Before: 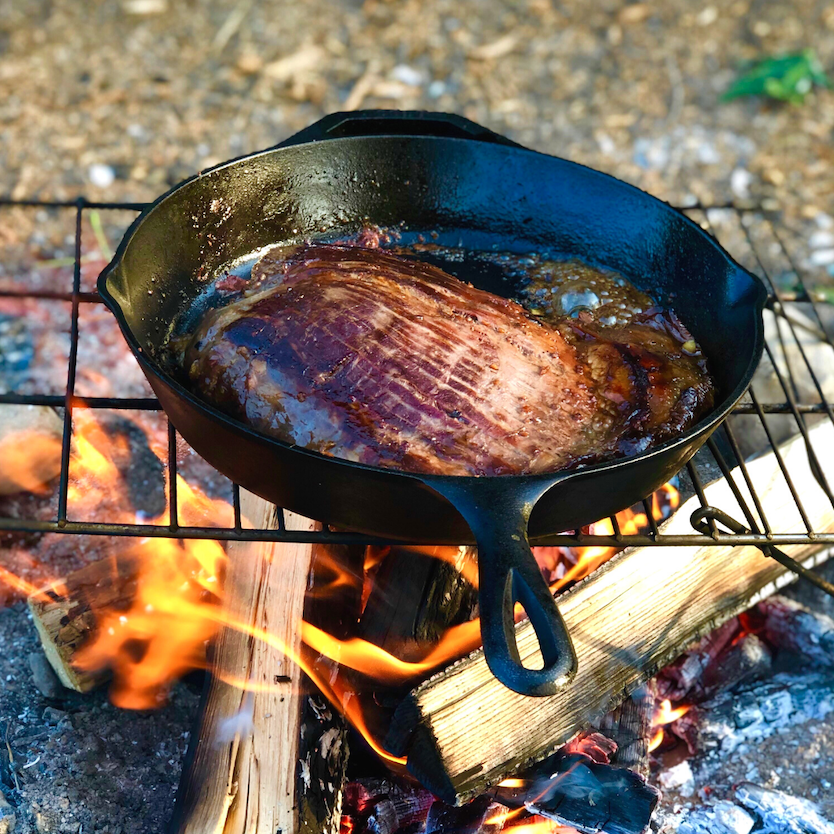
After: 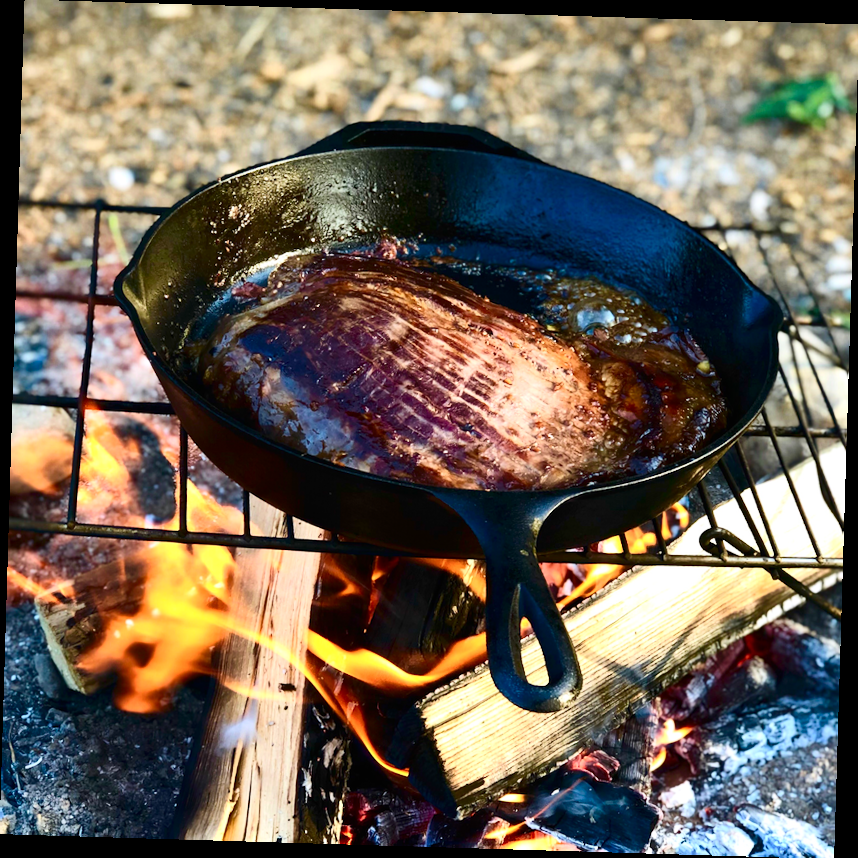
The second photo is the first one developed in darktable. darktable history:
tone equalizer: on, module defaults
rotate and perspective: rotation 1.72°, automatic cropping off
contrast brightness saturation: contrast 0.28
